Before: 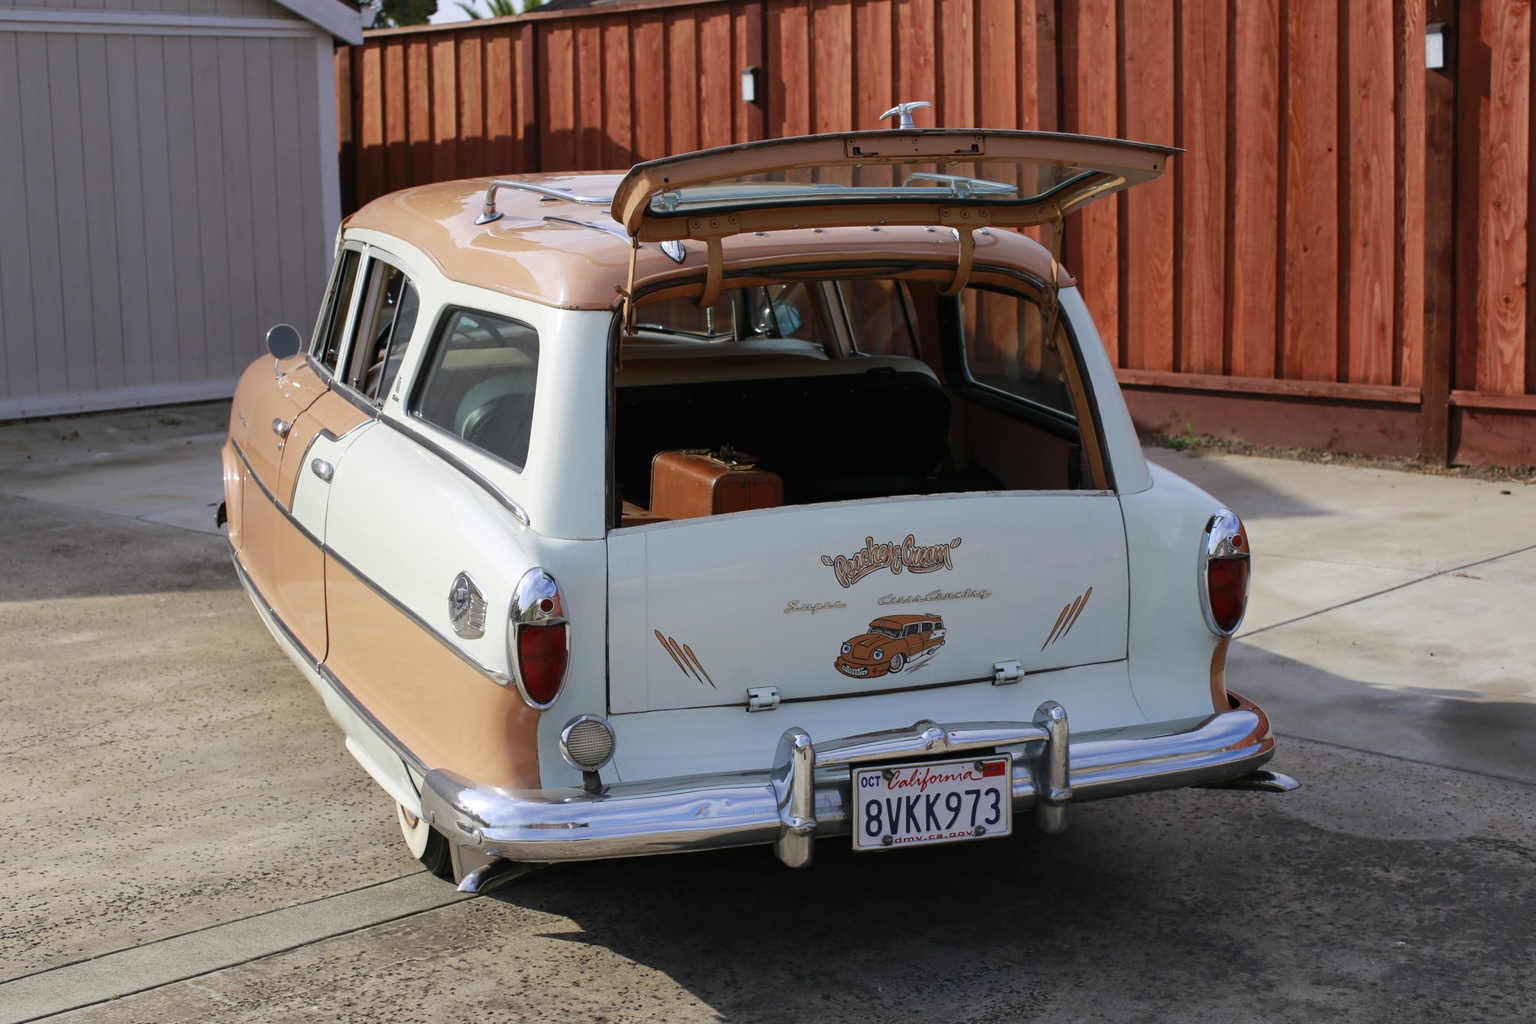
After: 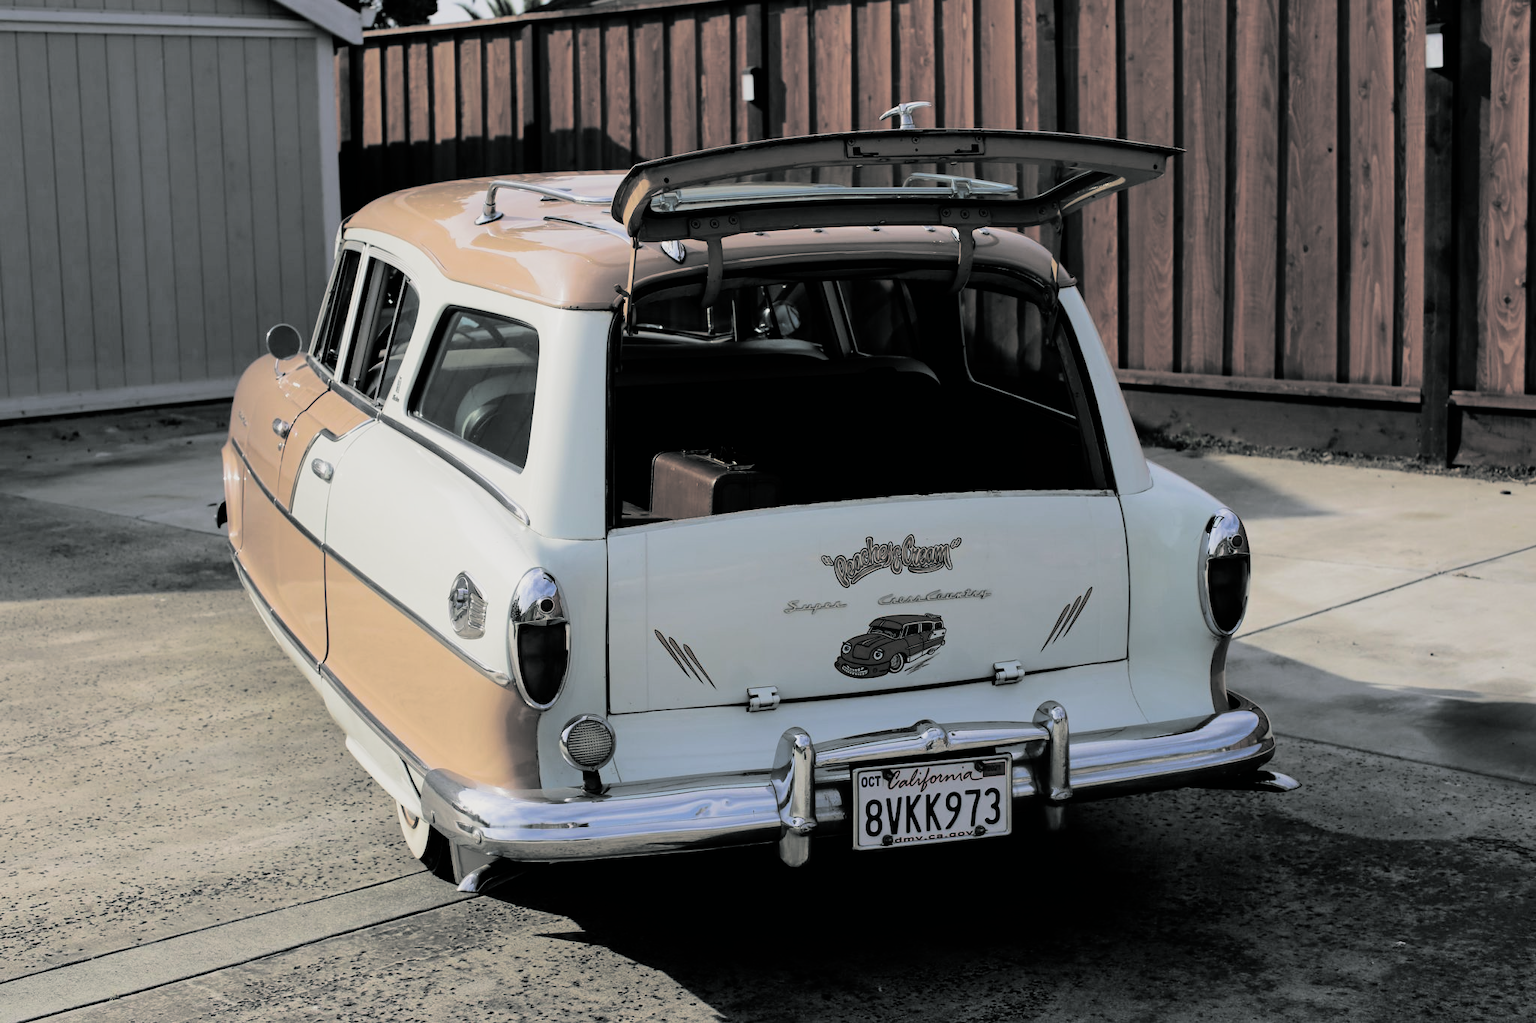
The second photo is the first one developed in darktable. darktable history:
white balance: red 1.009, blue 0.985
filmic rgb: black relative exposure -5 EV, hardness 2.88, contrast 1.4, highlights saturation mix -30%
color balance rgb: perceptual saturation grading › global saturation 10%, global vibrance 10%
split-toning: shadows › hue 190.8°, shadows › saturation 0.05, highlights › hue 54°, highlights › saturation 0.05, compress 0%
